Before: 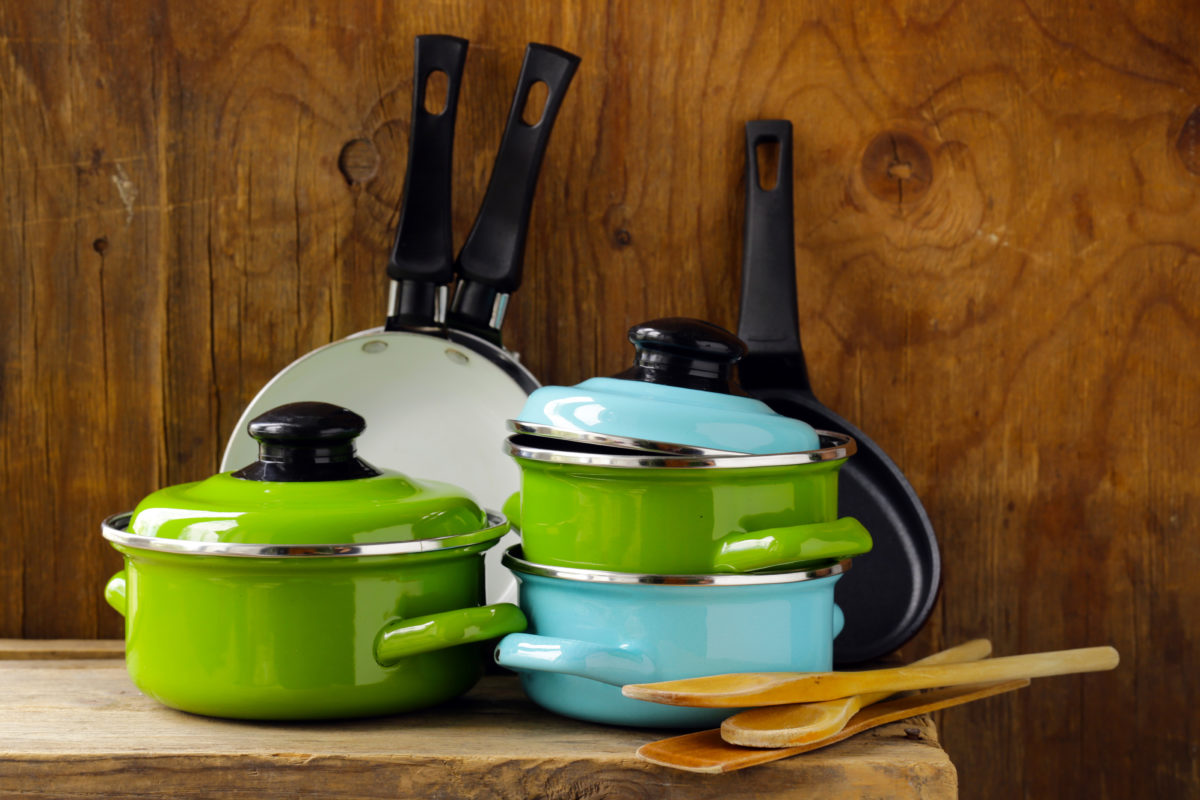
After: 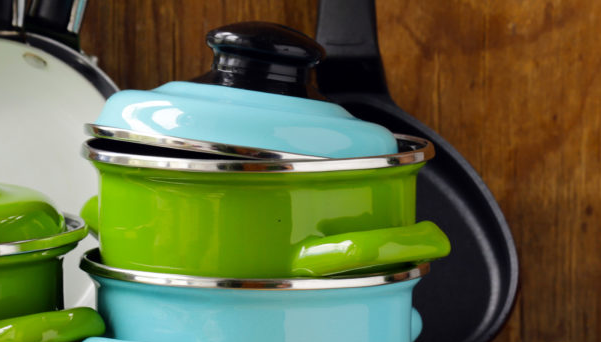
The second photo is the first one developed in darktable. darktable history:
crop: left 35.188%, top 37.107%, right 14.712%, bottom 20.098%
